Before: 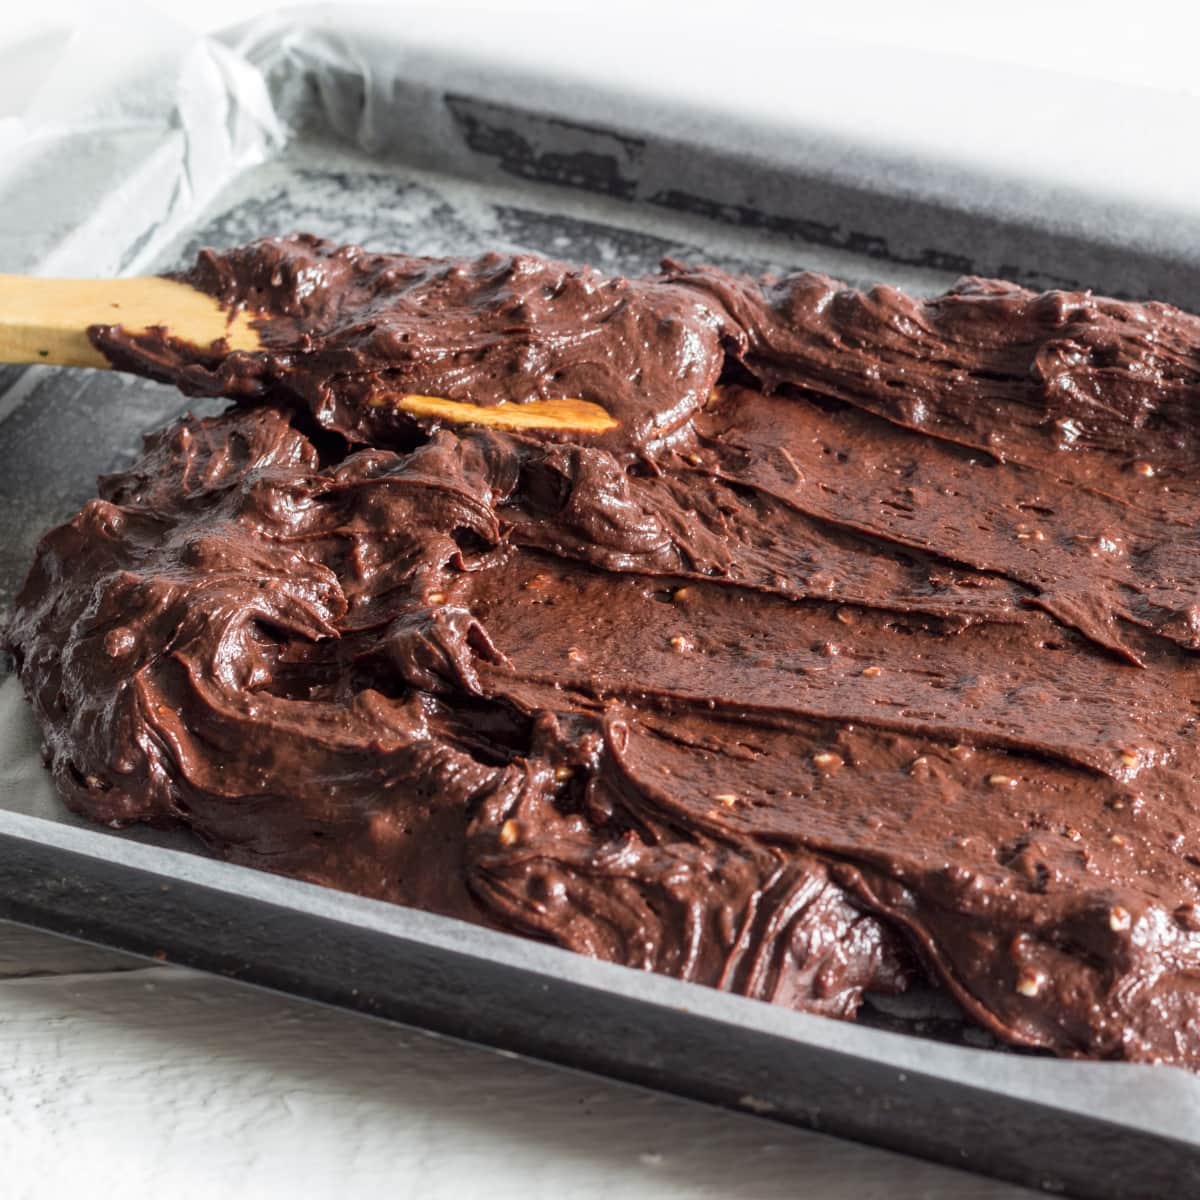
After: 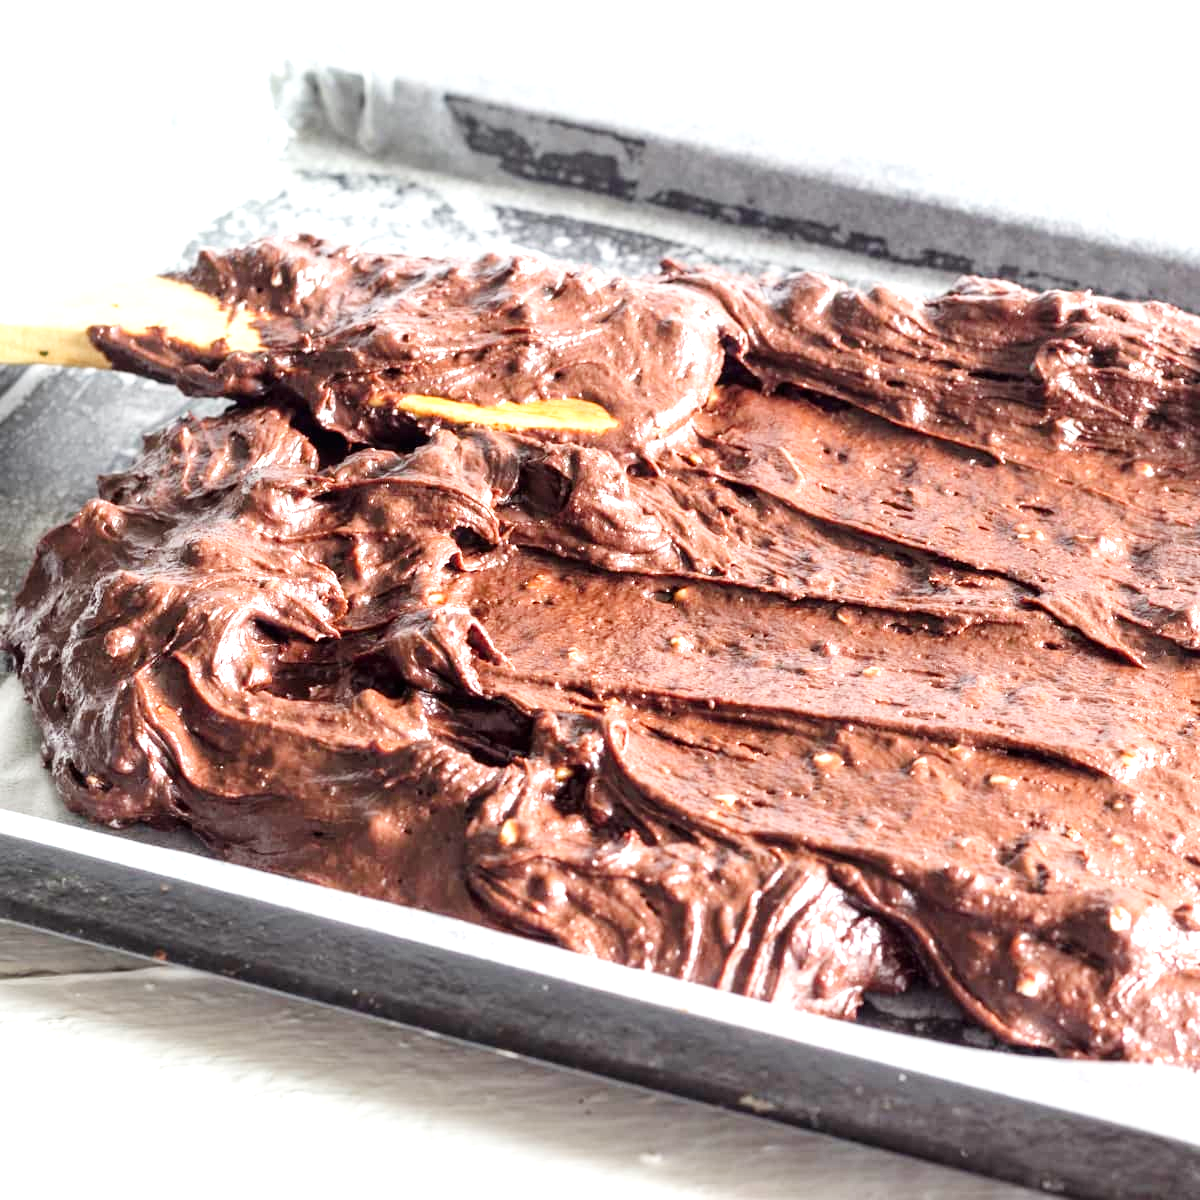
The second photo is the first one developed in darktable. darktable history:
contrast brightness saturation: contrast 0.005, saturation -0.045
tone curve: curves: ch0 [(0, 0) (0.004, 0.001) (0.133, 0.112) (0.325, 0.362) (0.832, 0.893) (1, 1)], preserve colors none
exposure: black level correction 0, exposure 1.442 EV, compensate highlight preservation false
